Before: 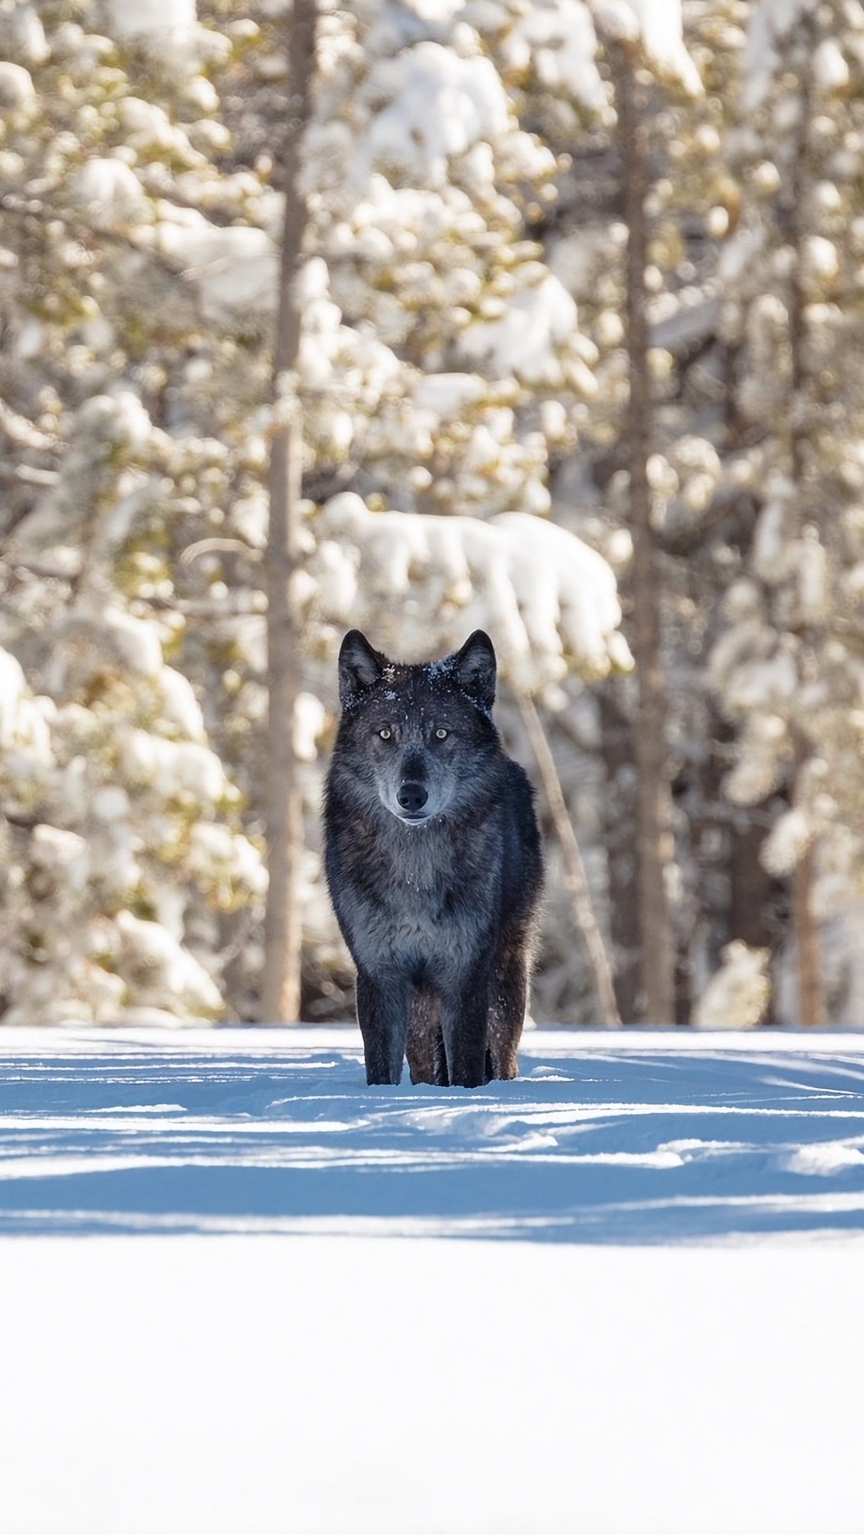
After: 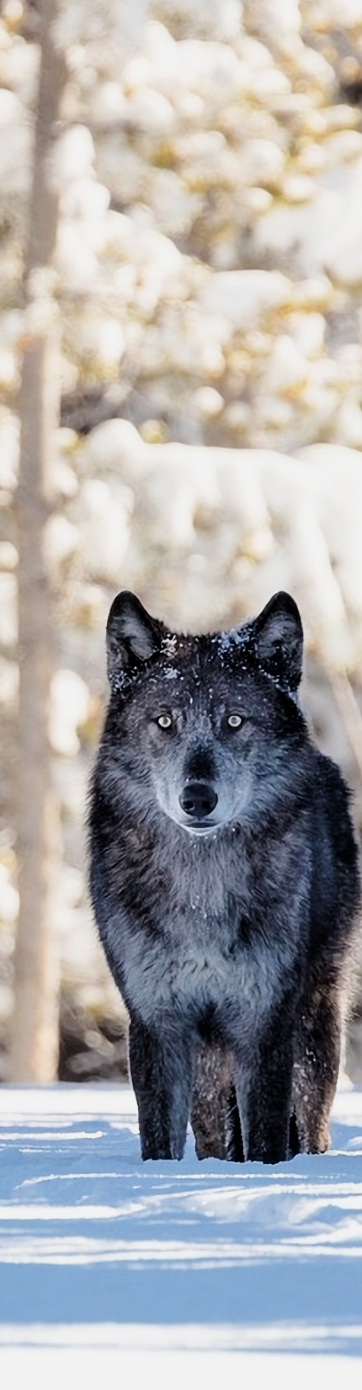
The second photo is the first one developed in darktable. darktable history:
crop and rotate: left 29.402%, top 10.223%, right 36.999%, bottom 17.351%
filmic rgb: black relative exposure -5.15 EV, white relative exposure 3.95 EV, hardness 2.9, contrast 1.095, highlights saturation mix -19.96%
exposure: black level correction 0, exposure 0.686 EV, compensate highlight preservation false
